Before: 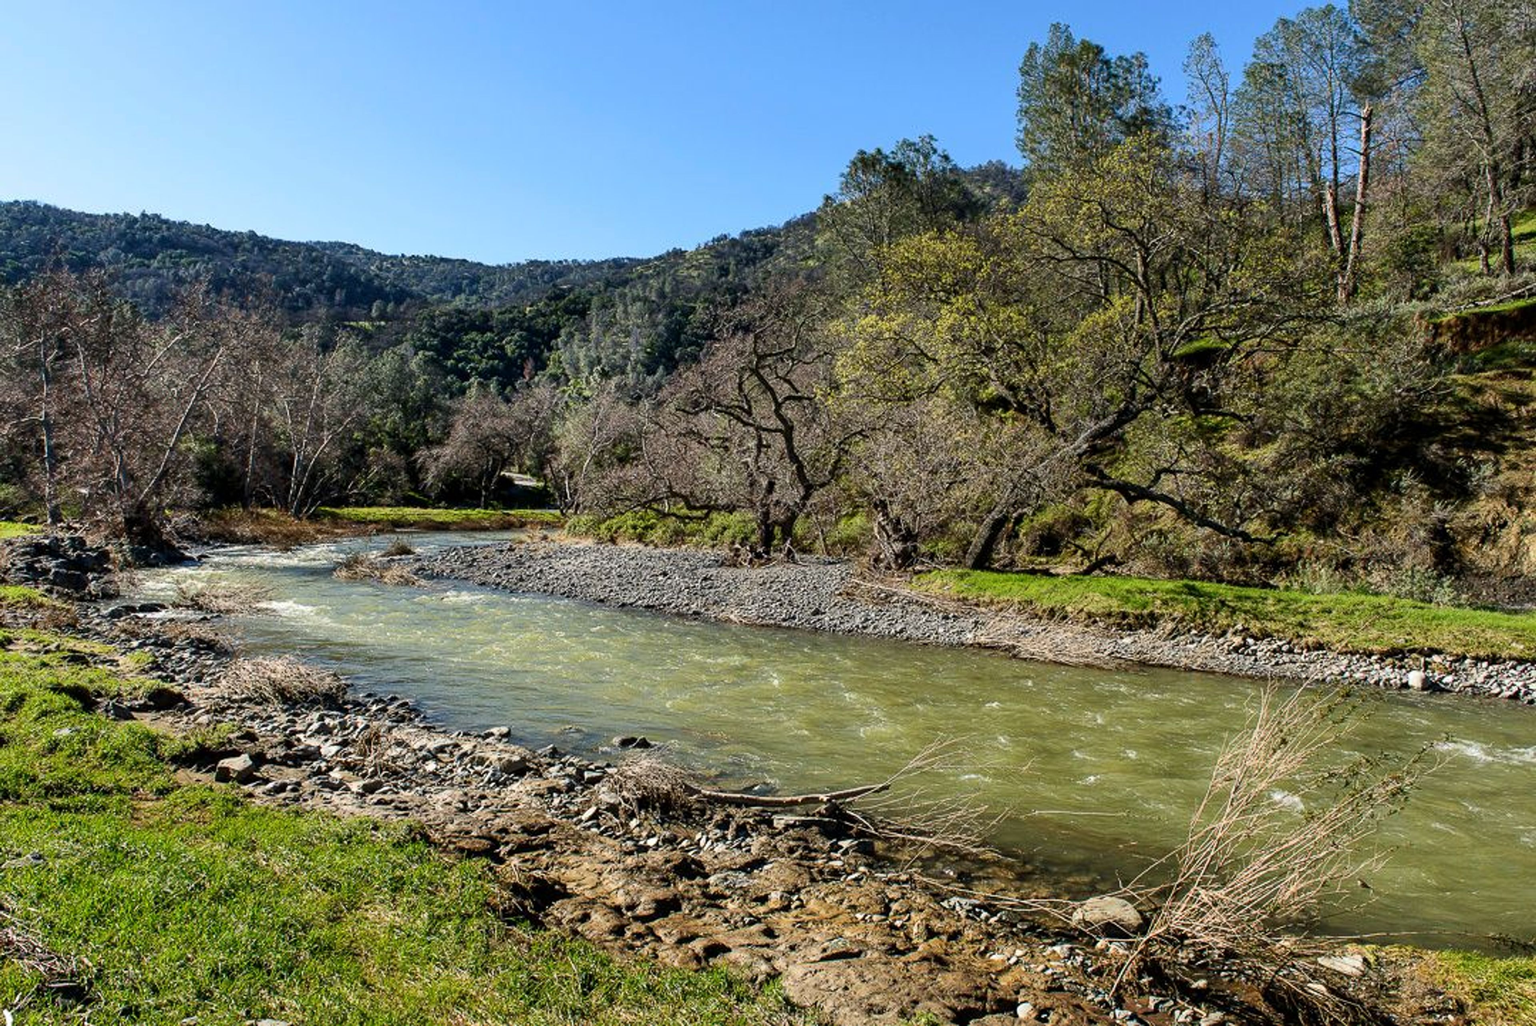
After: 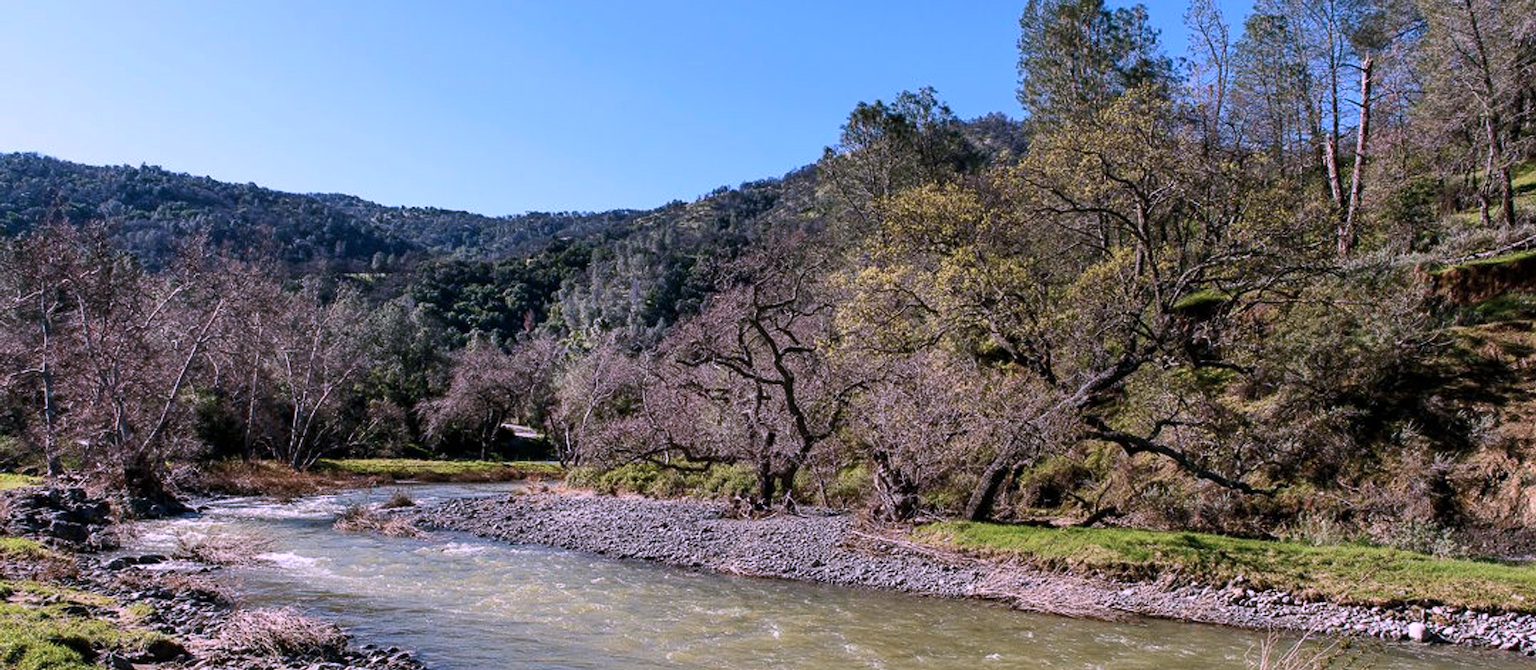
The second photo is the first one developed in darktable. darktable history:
color correction: highlights a* 15.22, highlights b* -25.11
crop and rotate: top 4.744%, bottom 29.812%
